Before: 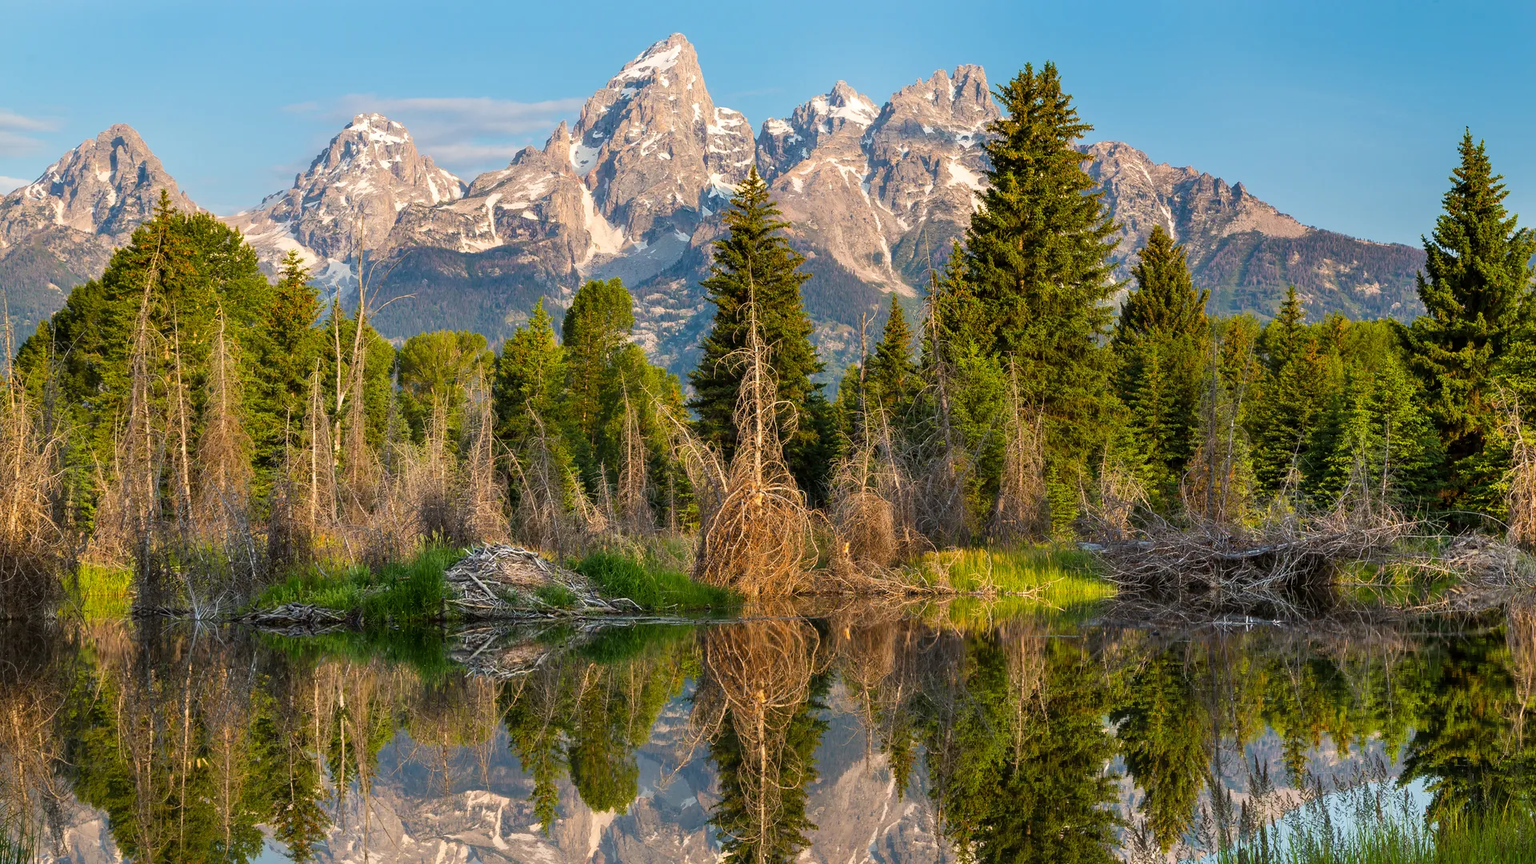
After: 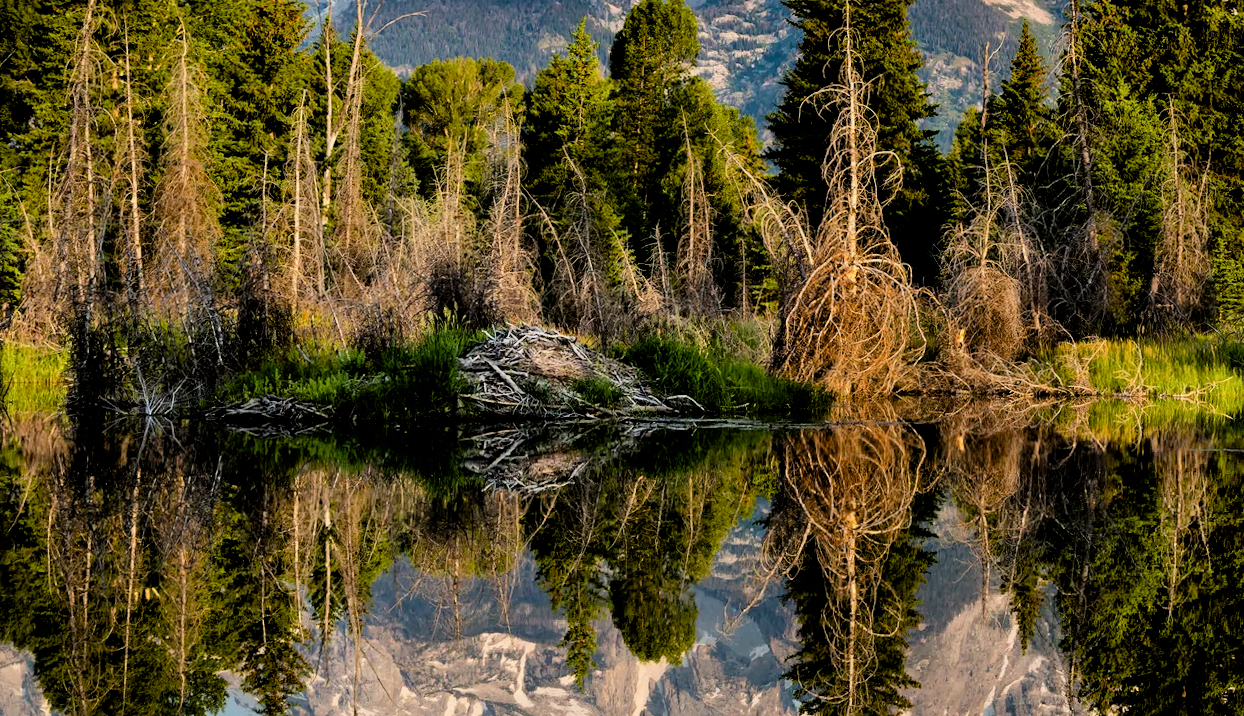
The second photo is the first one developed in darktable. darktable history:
filmic rgb: black relative exposure -4.01 EV, white relative exposure 2.98 EV, hardness 3.01, contrast 1.384
exposure: black level correction 0.017, exposure -0.005 EV, compensate exposure bias true, compensate highlight preservation false
crop and rotate: angle -0.793°, left 3.884%, top 32.064%, right 29.726%
